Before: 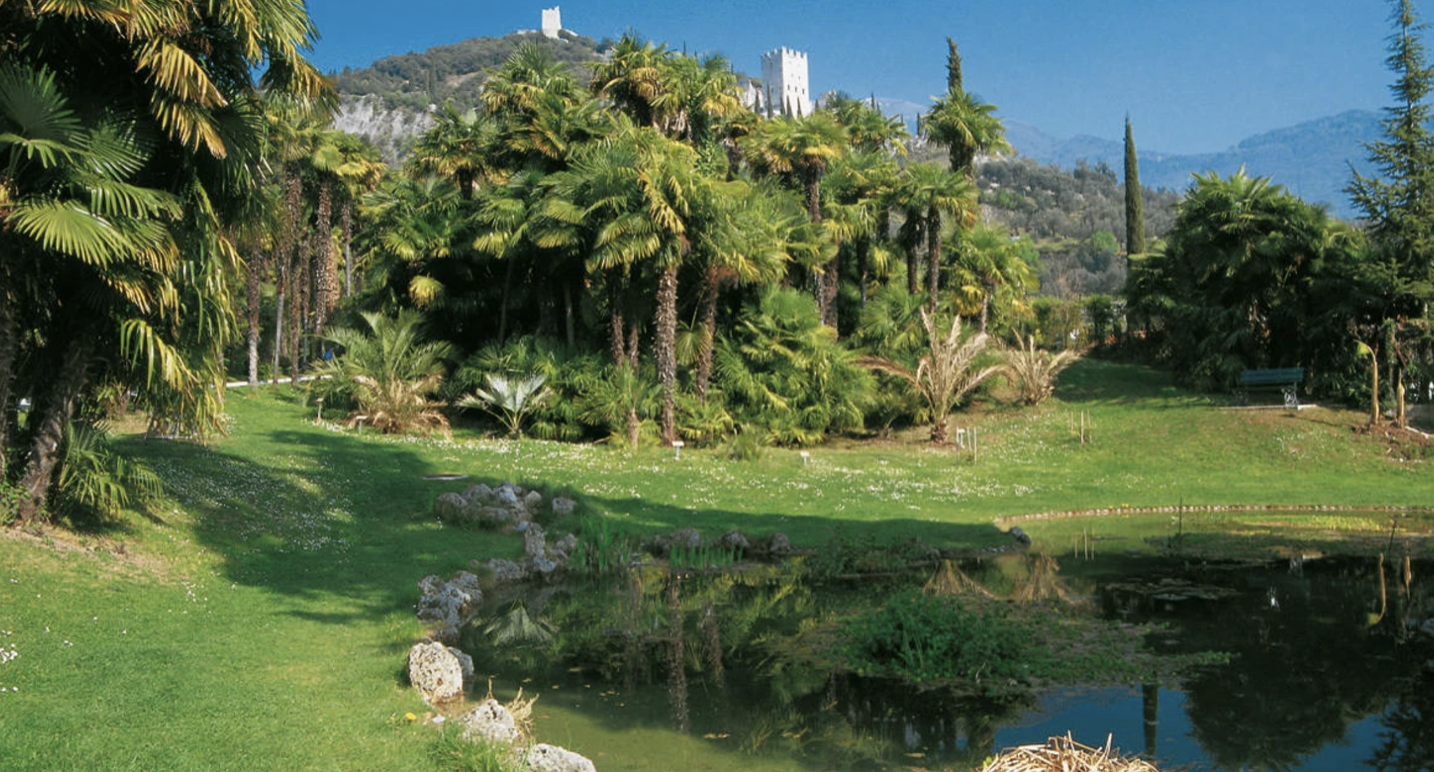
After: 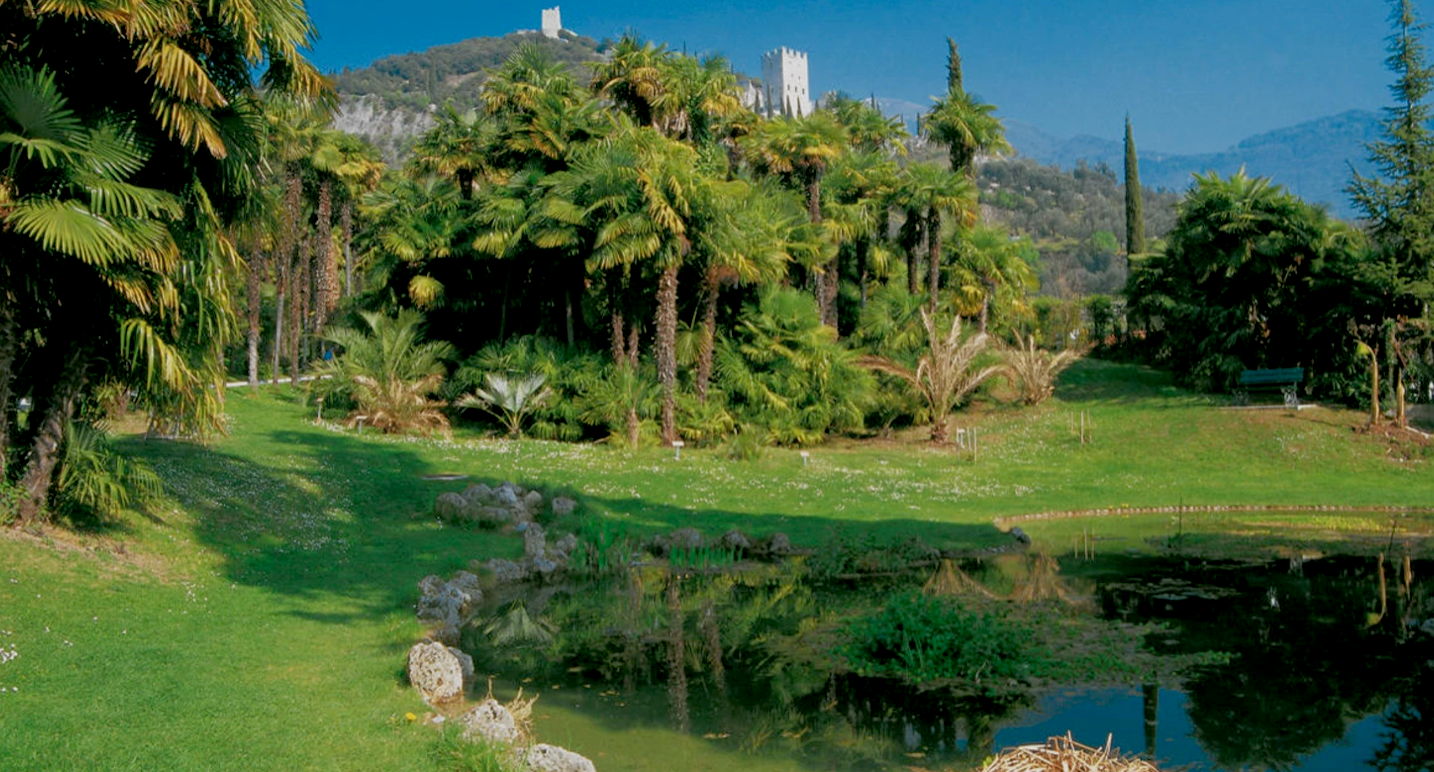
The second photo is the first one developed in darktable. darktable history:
exposure: black level correction 0.009, exposure 0.017 EV, compensate highlight preservation false
tone equalizer: -8 EV 0.212 EV, -7 EV 0.438 EV, -6 EV 0.414 EV, -5 EV 0.227 EV, -3 EV -0.263 EV, -2 EV -0.418 EV, -1 EV -0.437 EV, +0 EV -0.267 EV, edges refinement/feathering 500, mask exposure compensation -1.57 EV, preserve details no
